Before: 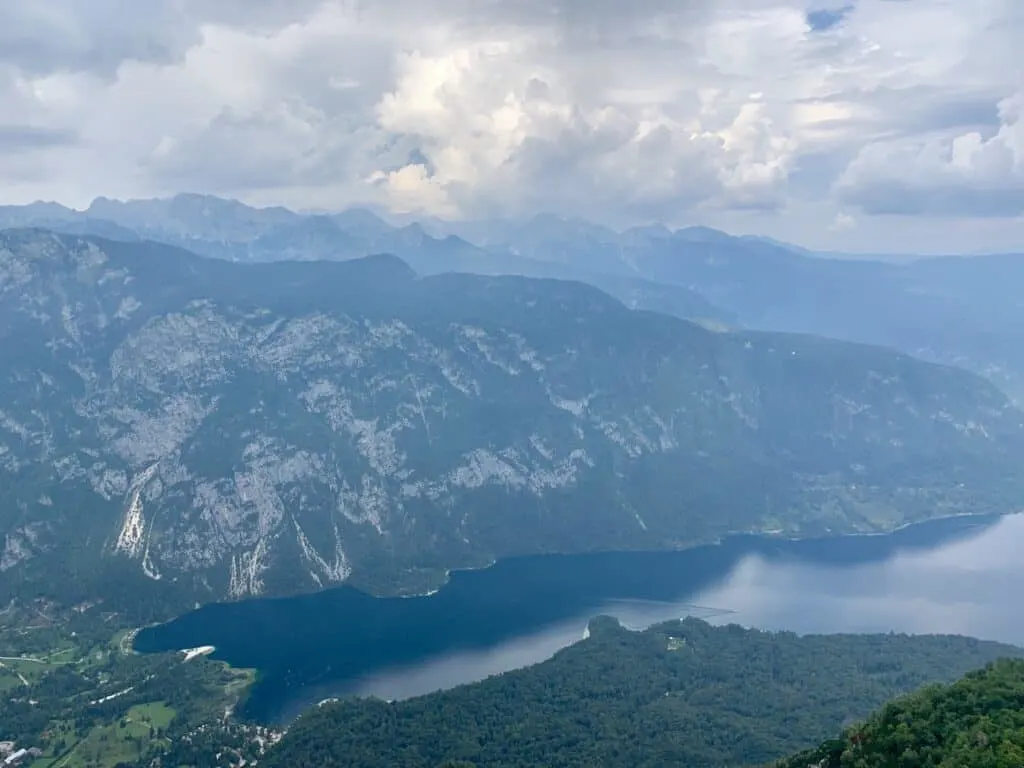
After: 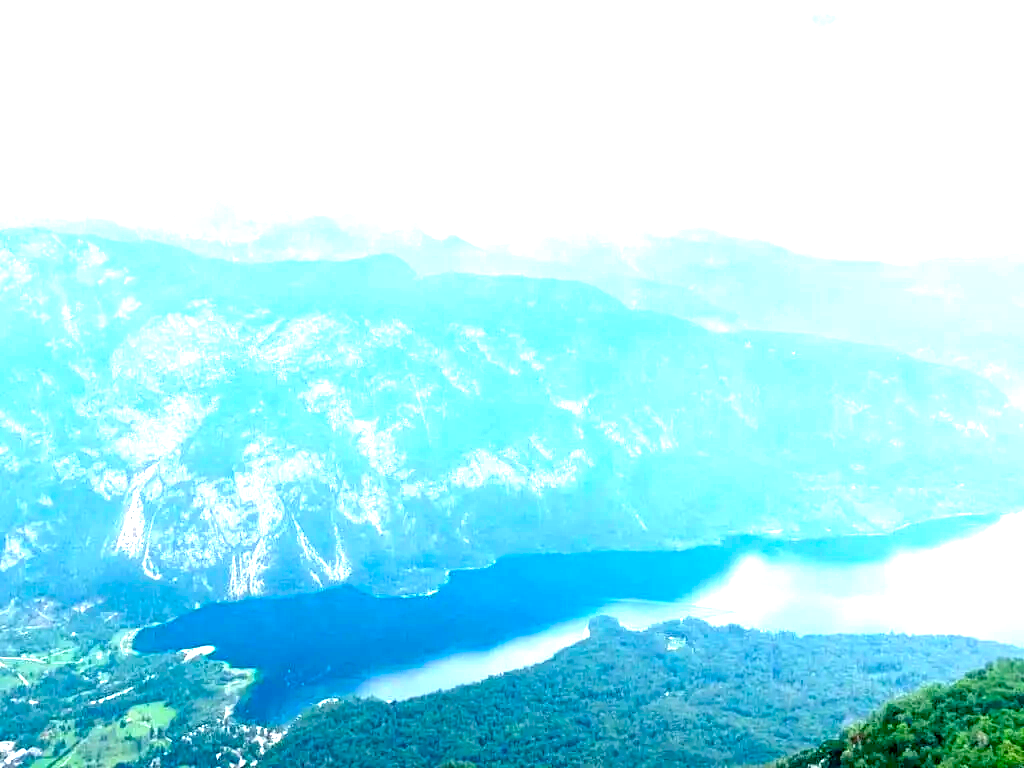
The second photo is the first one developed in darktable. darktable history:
exposure: black level correction 0.005, exposure 2.084 EV, compensate highlight preservation false
color balance: contrast 8.5%, output saturation 105%
